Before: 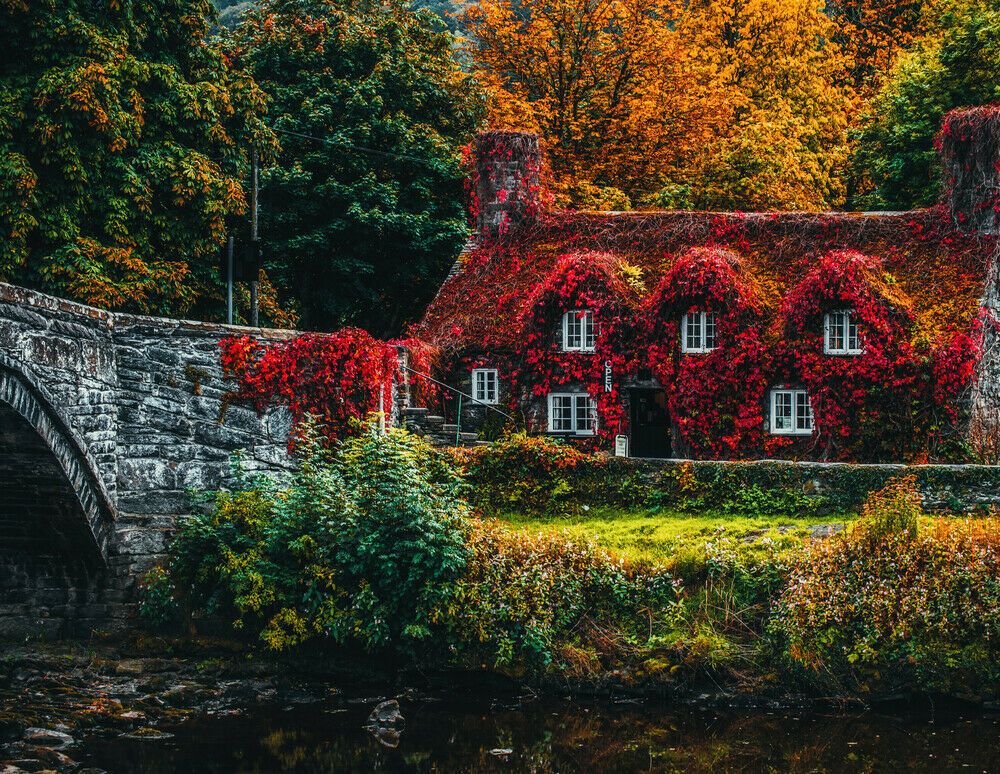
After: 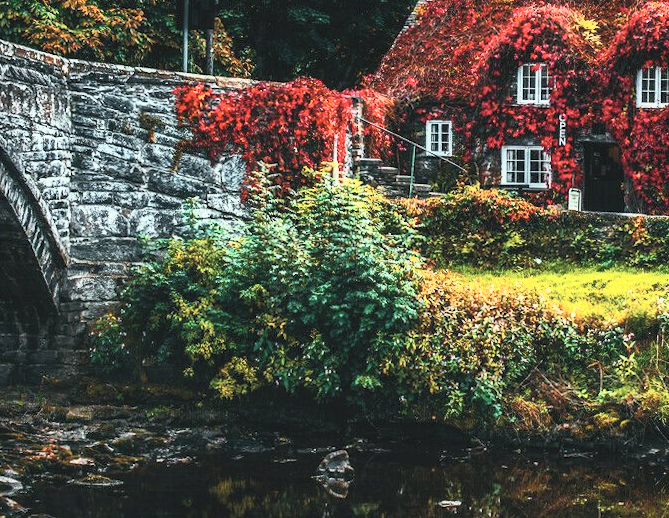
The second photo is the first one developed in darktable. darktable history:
crop and rotate: angle -0.82°, left 3.85%, top 31.828%, right 27.992%
contrast brightness saturation: contrast 0.39, brightness 0.53
